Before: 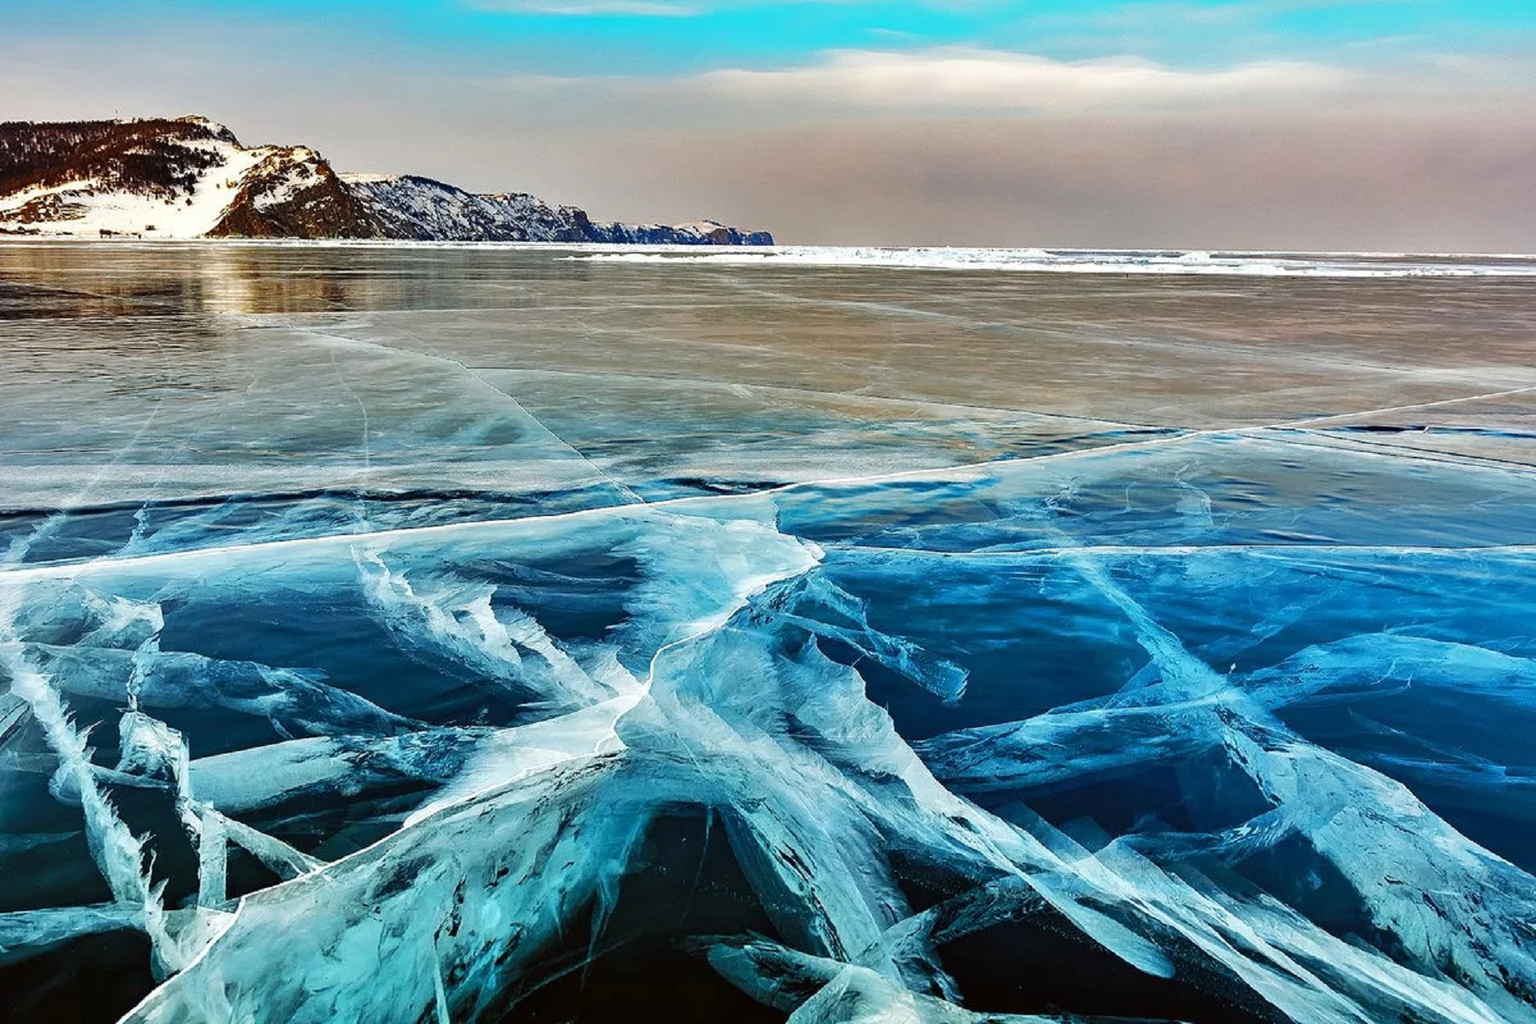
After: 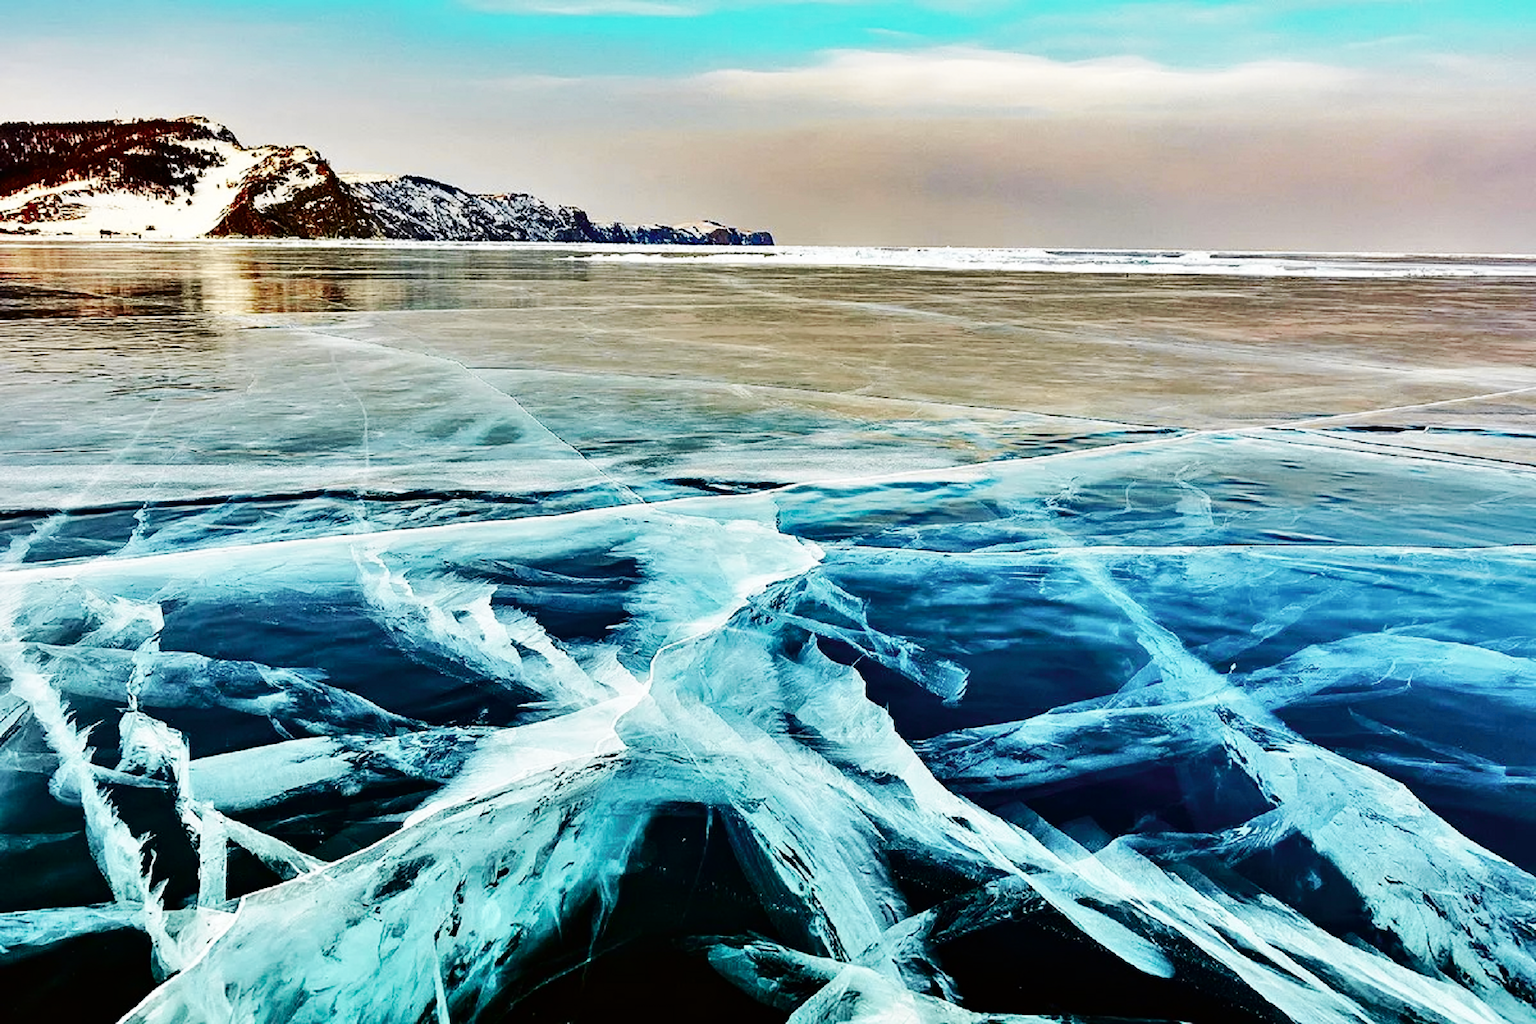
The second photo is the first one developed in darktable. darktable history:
base curve: curves: ch0 [(0, 0) (0.032, 0.025) (0.121, 0.166) (0.206, 0.329) (0.605, 0.79) (1, 1)], preserve colors none
tone curve: curves: ch0 [(0.003, 0) (0.066, 0.023) (0.149, 0.094) (0.264, 0.238) (0.395, 0.421) (0.517, 0.56) (0.688, 0.743) (0.813, 0.846) (1, 1)]; ch1 [(0, 0) (0.164, 0.115) (0.337, 0.332) (0.39, 0.398) (0.464, 0.461) (0.501, 0.5) (0.507, 0.503) (0.534, 0.537) (0.577, 0.59) (0.652, 0.681) (0.733, 0.749) (0.811, 0.796) (1, 1)]; ch2 [(0, 0) (0.337, 0.382) (0.464, 0.476) (0.501, 0.502) (0.527, 0.54) (0.551, 0.565) (0.6, 0.59) (0.687, 0.675) (1, 1)], color space Lab, independent channels, preserve colors none
shadows and highlights: soften with gaussian
